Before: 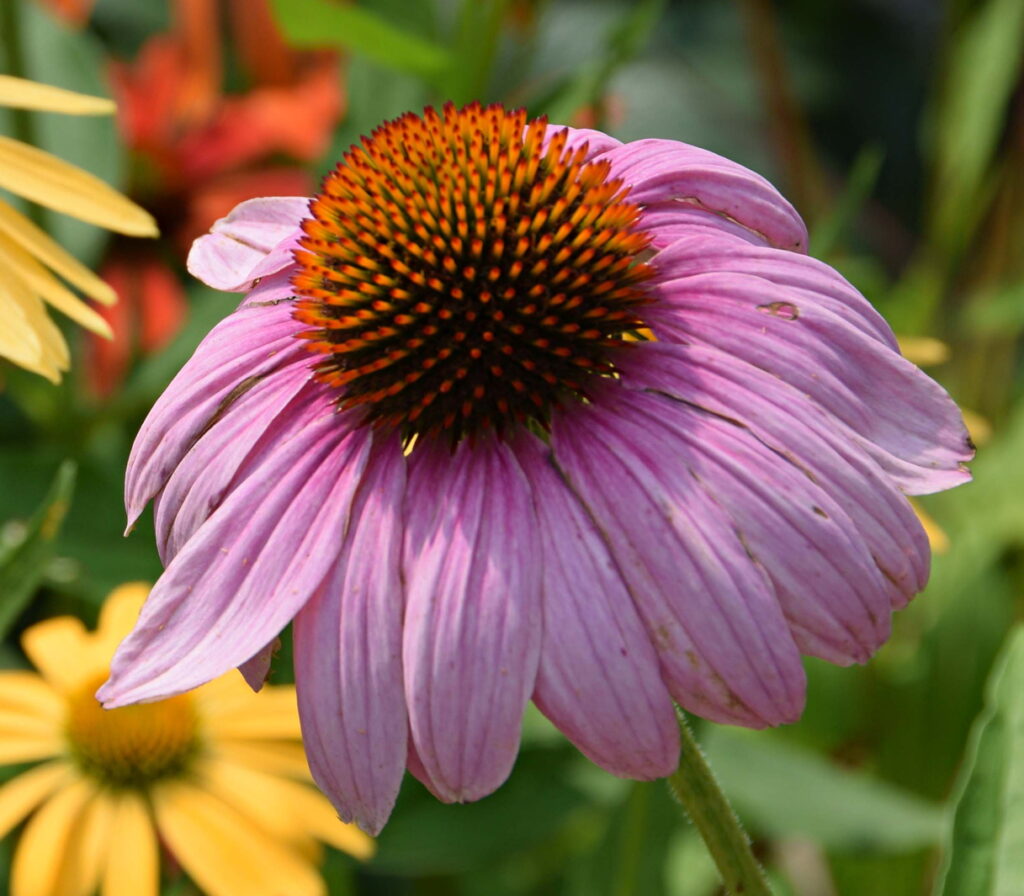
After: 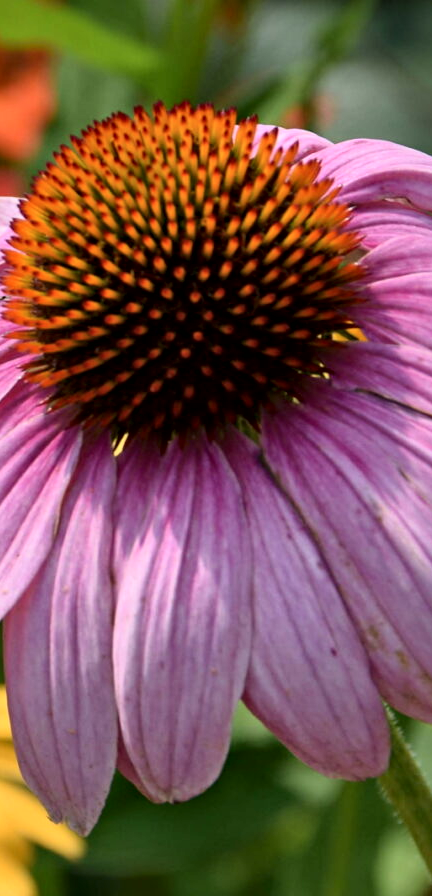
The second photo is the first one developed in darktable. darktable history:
crop: left 28.323%, right 29.464%
local contrast: mode bilateral grid, contrast 25, coarseness 60, detail 151%, midtone range 0.2
